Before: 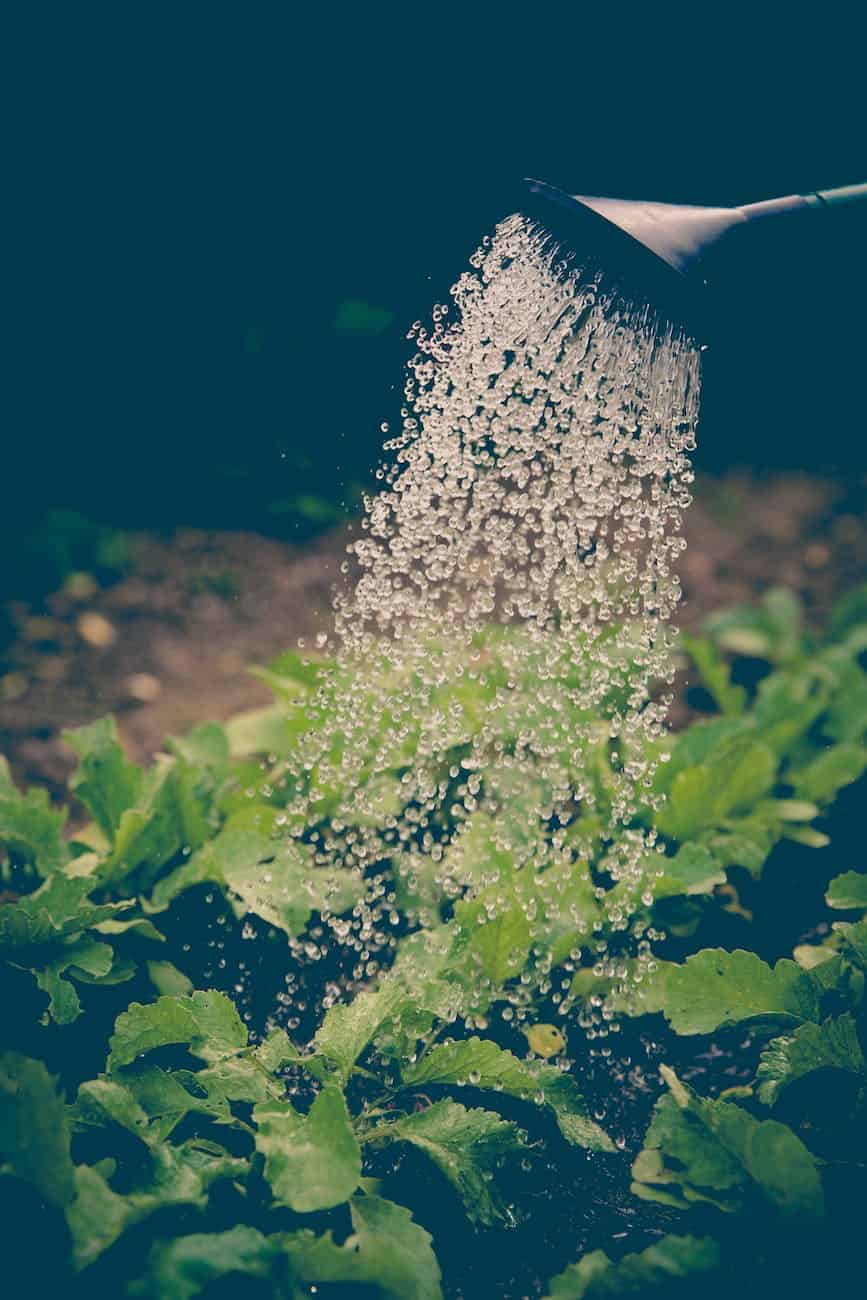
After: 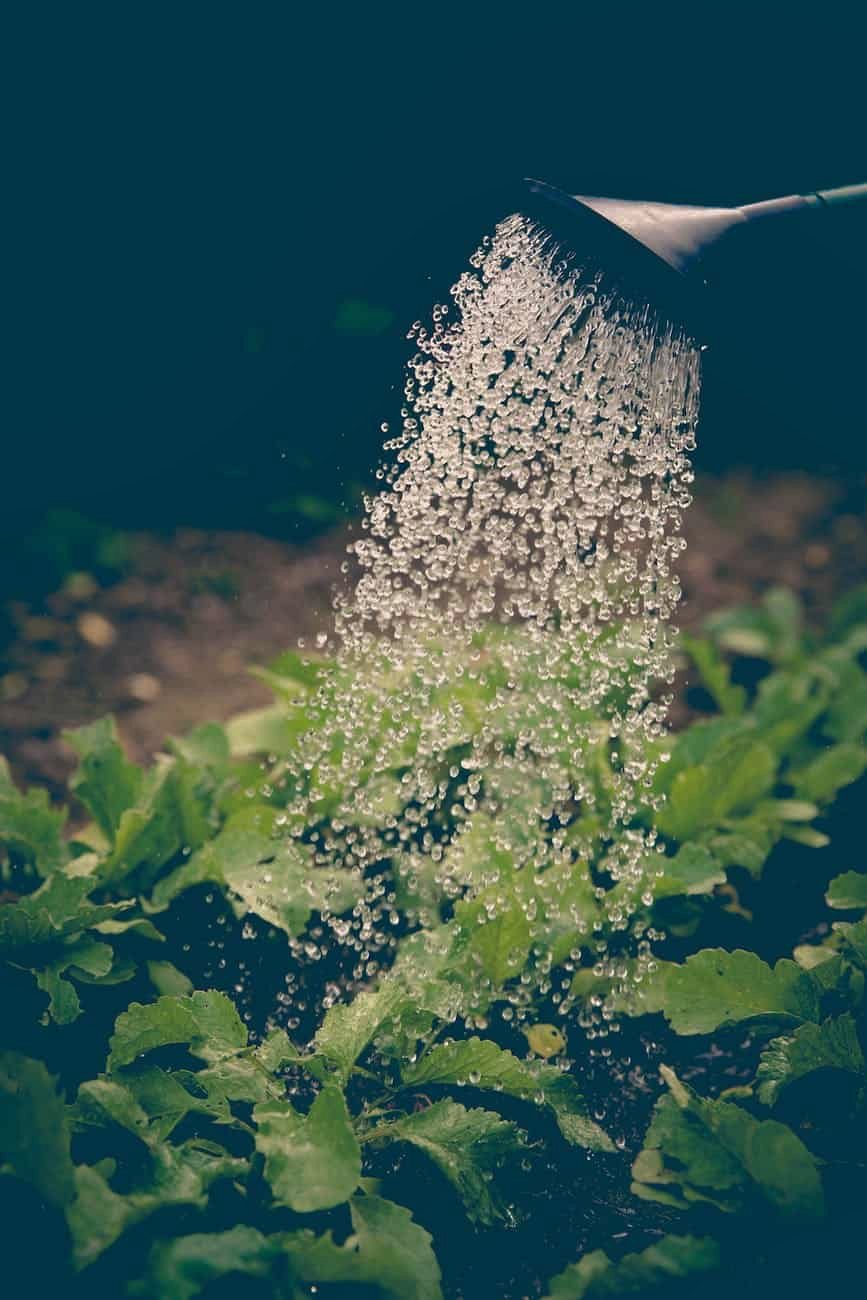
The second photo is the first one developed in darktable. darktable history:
base curve: curves: ch0 [(0, 0) (0.74, 0.67) (1, 1)]
tone equalizer: -8 EV -1.84 EV, -7 EV -1.16 EV, -6 EV -1.62 EV, smoothing diameter 25%, edges refinement/feathering 10, preserve details guided filter
exposure: black level correction -0.001, exposure 0.08 EV
